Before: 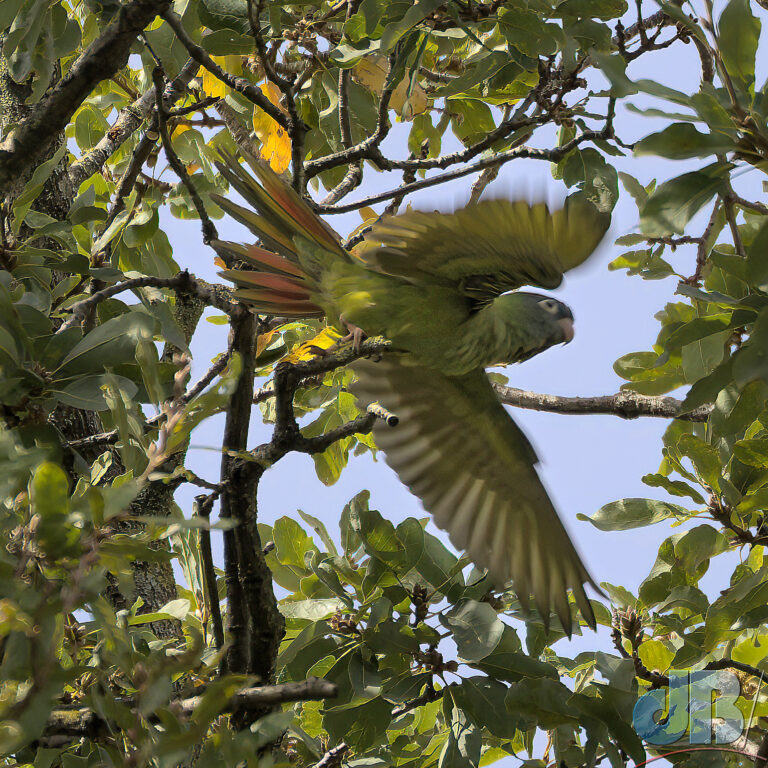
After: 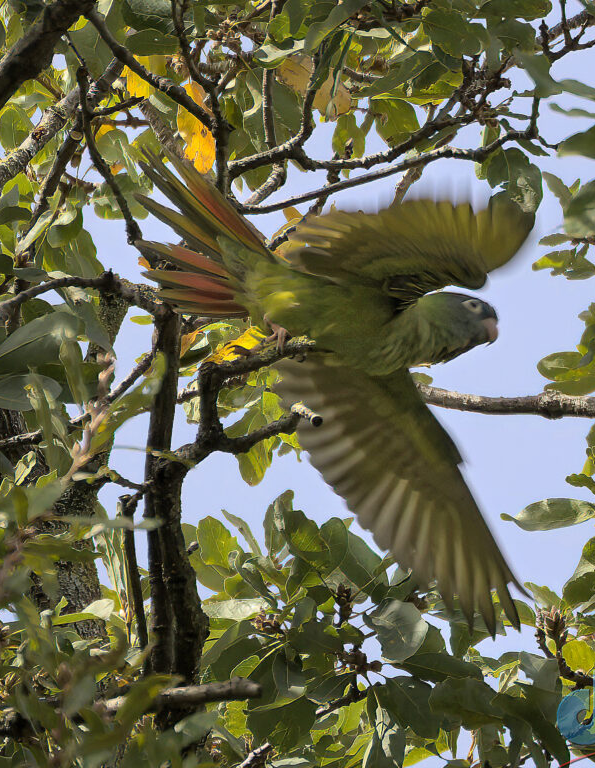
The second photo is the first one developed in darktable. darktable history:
crop: left 9.904%, right 12.579%
